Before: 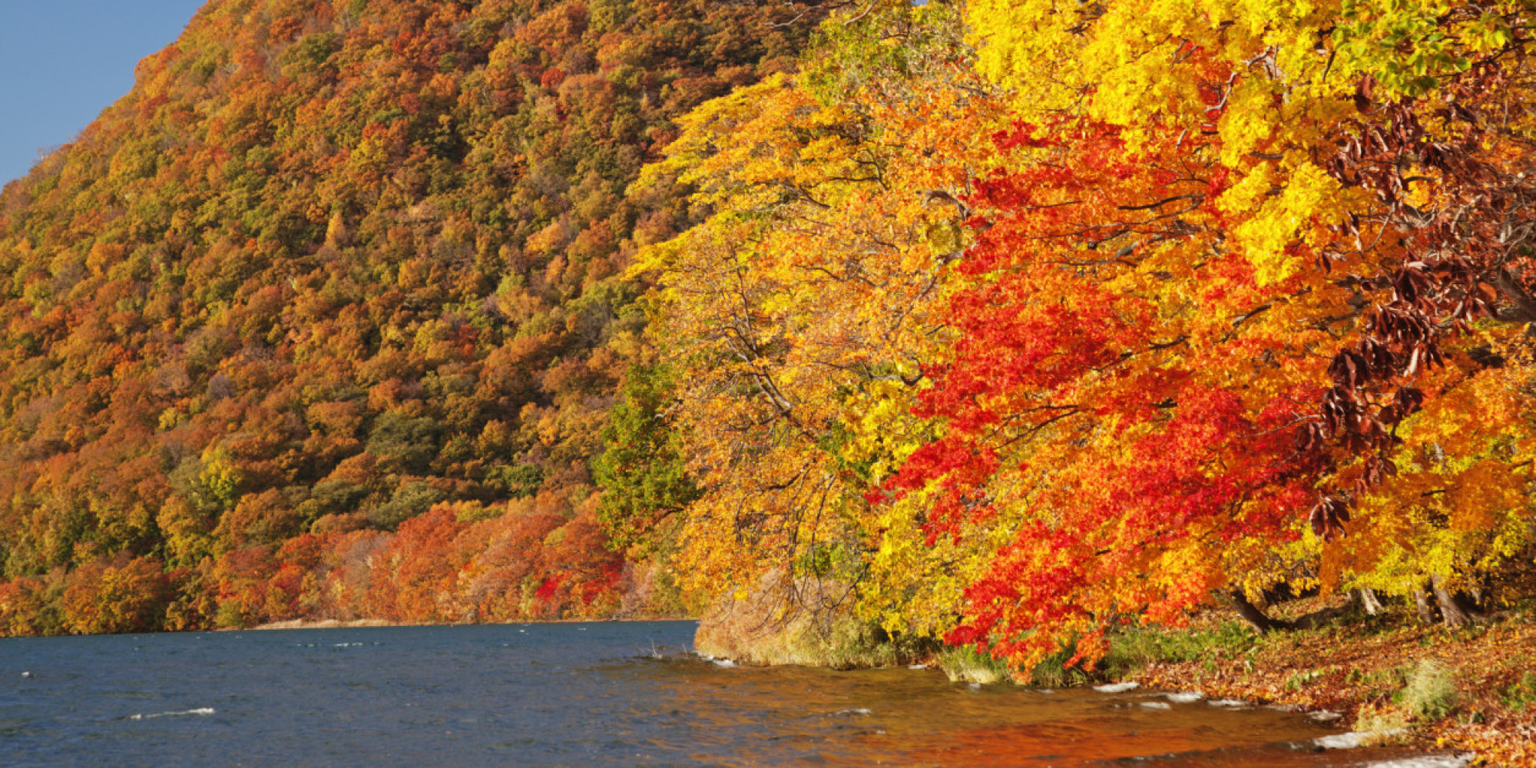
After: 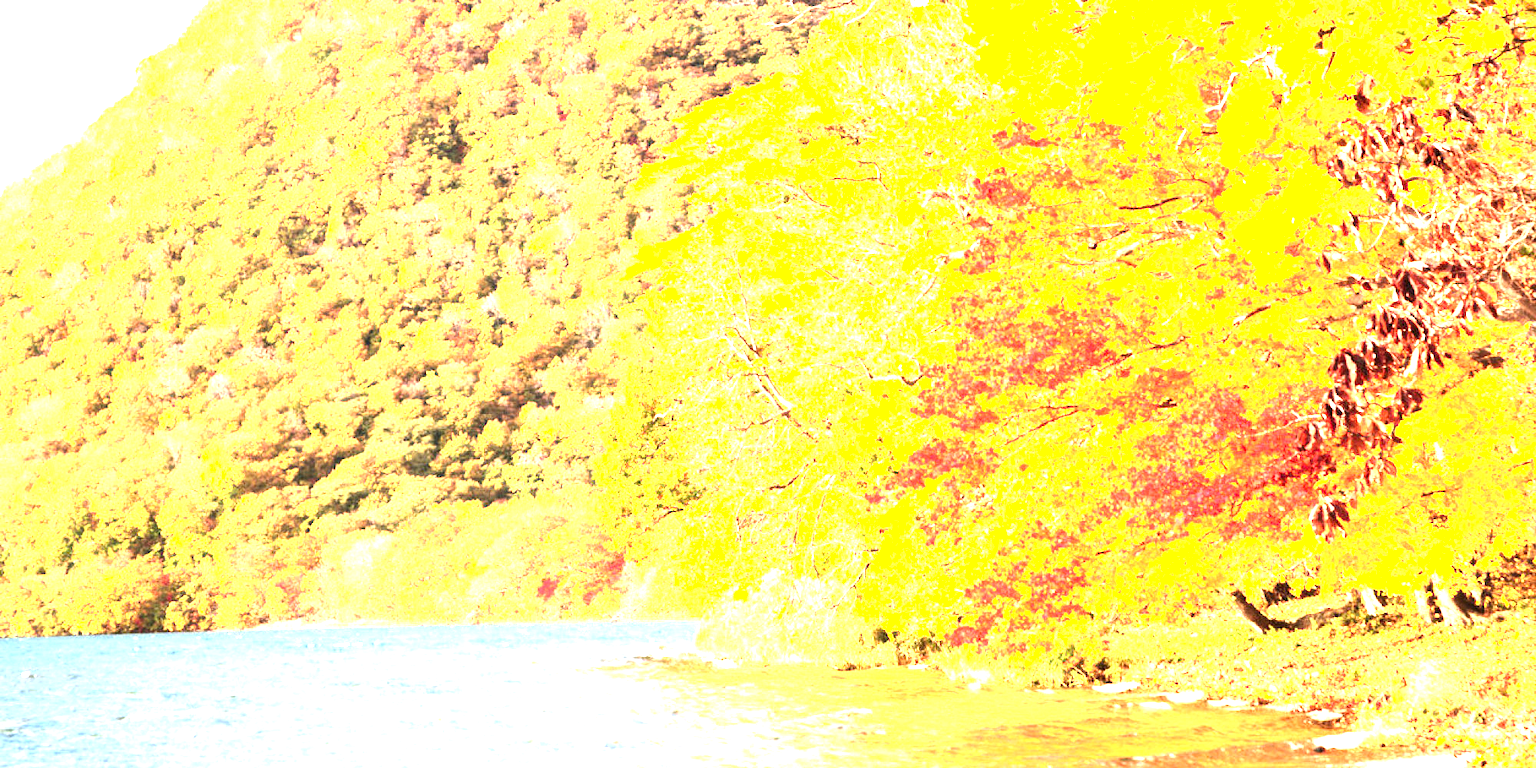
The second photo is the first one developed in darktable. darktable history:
rgb levels: preserve colors sum RGB, levels [[0.038, 0.433, 0.934], [0, 0.5, 1], [0, 0.5, 1]]
exposure: black level correction 0, exposure 1.975 EV, compensate exposure bias true, compensate highlight preservation false
contrast brightness saturation: contrast 0.28
levels: levels [0, 0.352, 0.703]
